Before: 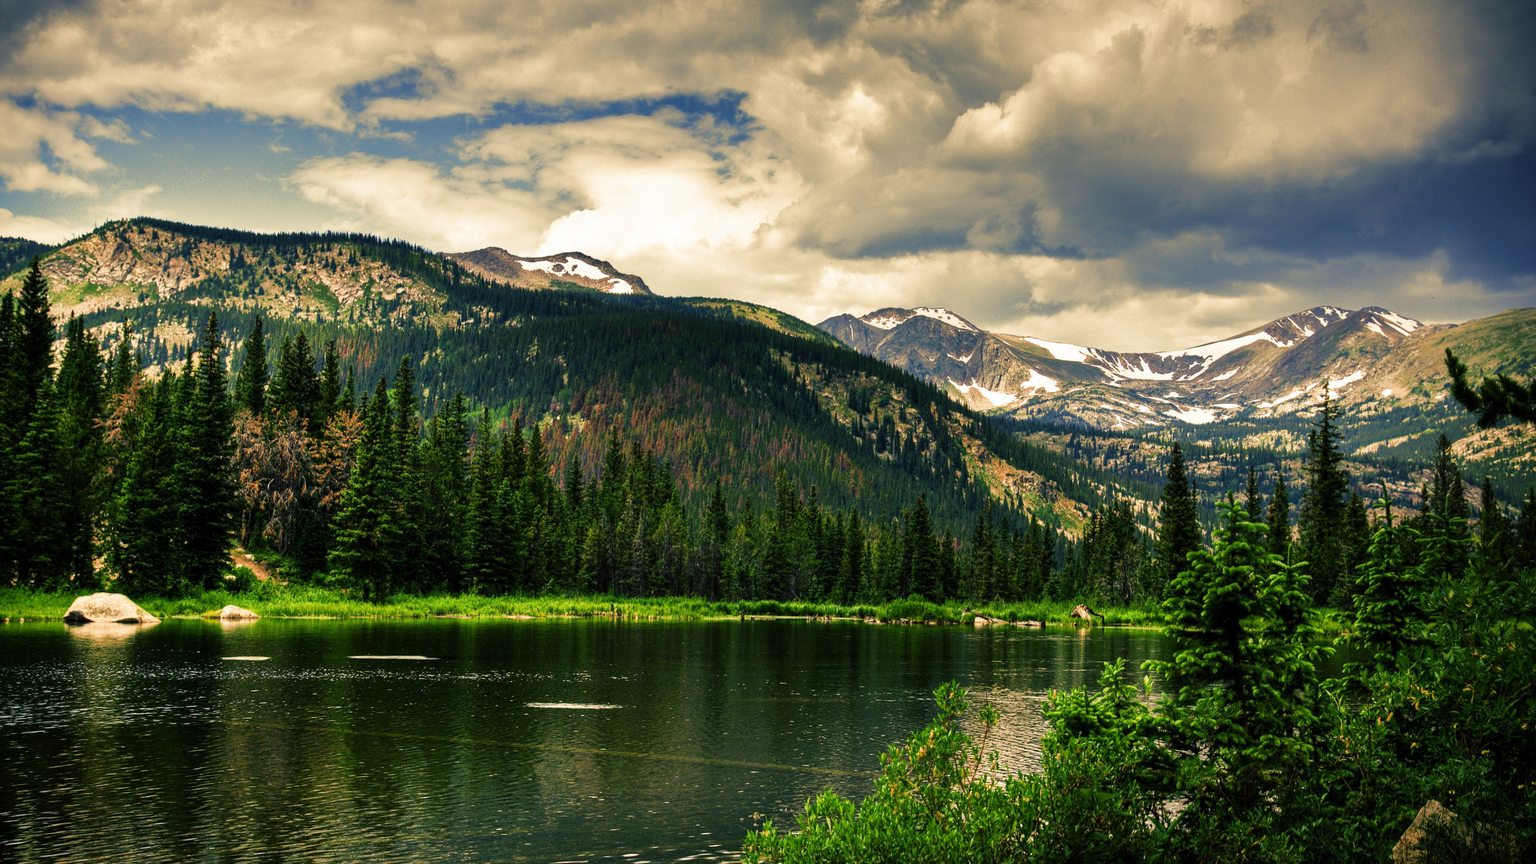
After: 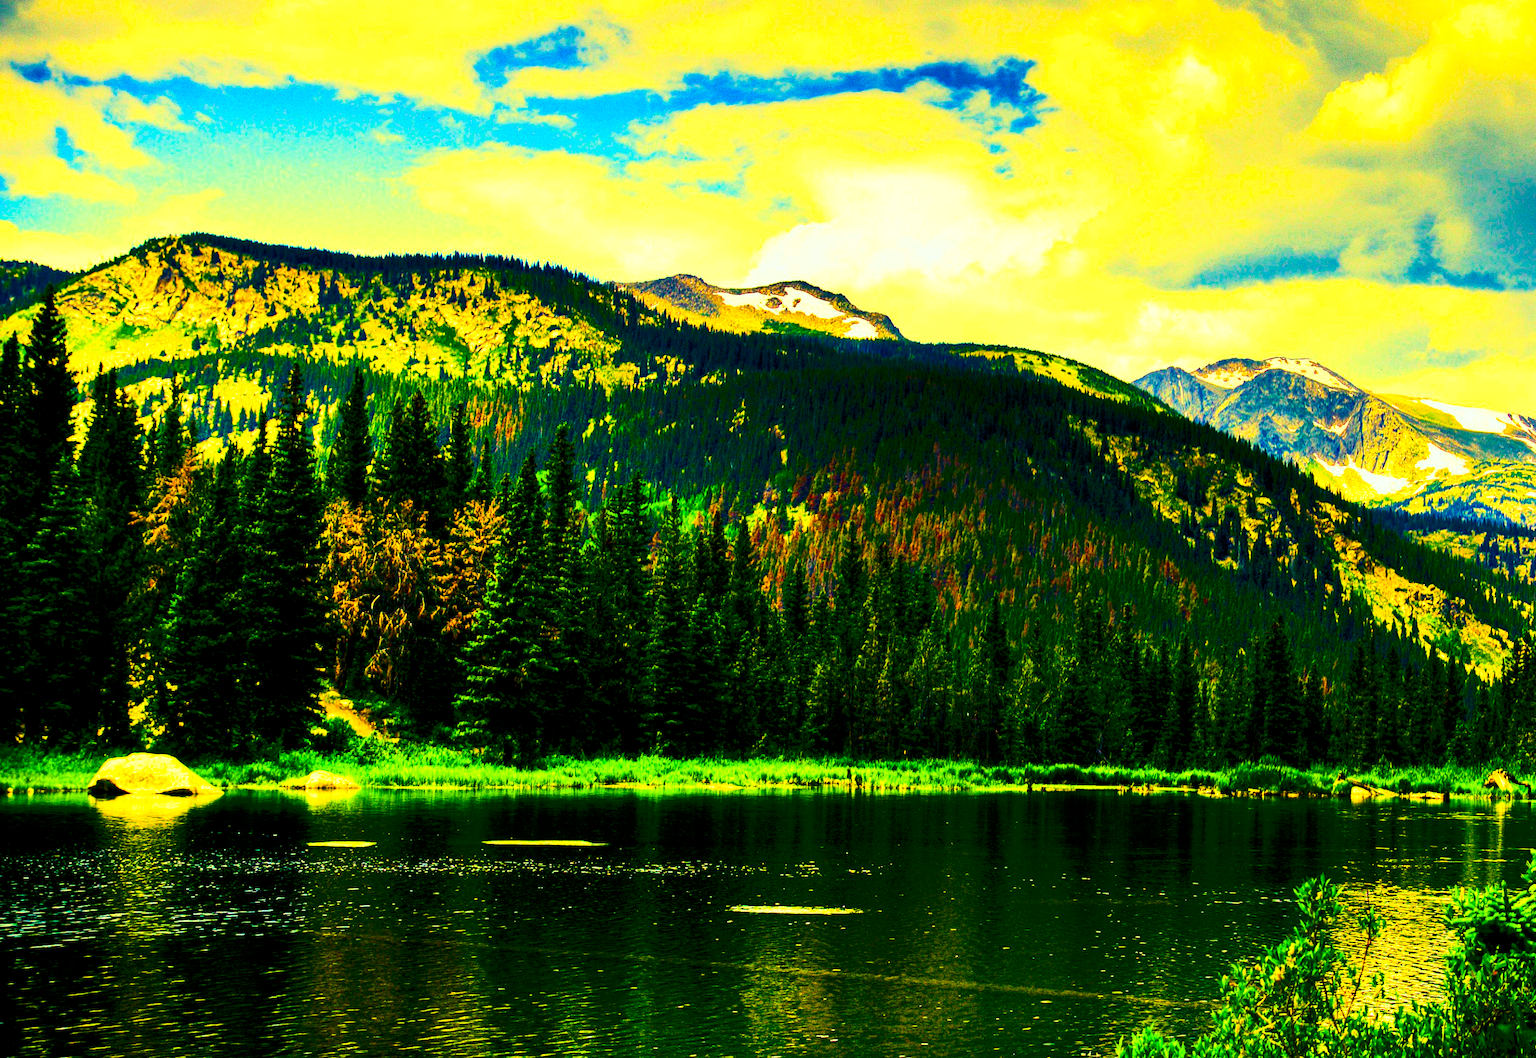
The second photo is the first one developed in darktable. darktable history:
velvia: on, module defaults
crop: top 5.78%, right 27.856%, bottom 5.8%
contrast brightness saturation: contrast 0.414, brightness 0.055, saturation 0.252
exposure: black level correction 0.001, exposure 0.499 EV, compensate exposure bias true, compensate highlight preservation false
color balance rgb: highlights gain › luminance 15.151%, highlights gain › chroma 7.039%, highlights gain › hue 127.76°, global offset › luminance -0.501%, linear chroma grading › shadows 17.106%, linear chroma grading › highlights 62.164%, linear chroma grading › global chroma 49.784%, perceptual saturation grading › global saturation 26.004%, perceptual saturation grading › highlights -27.618%, perceptual saturation grading › mid-tones 15.751%, perceptual saturation grading › shadows 34.314%
